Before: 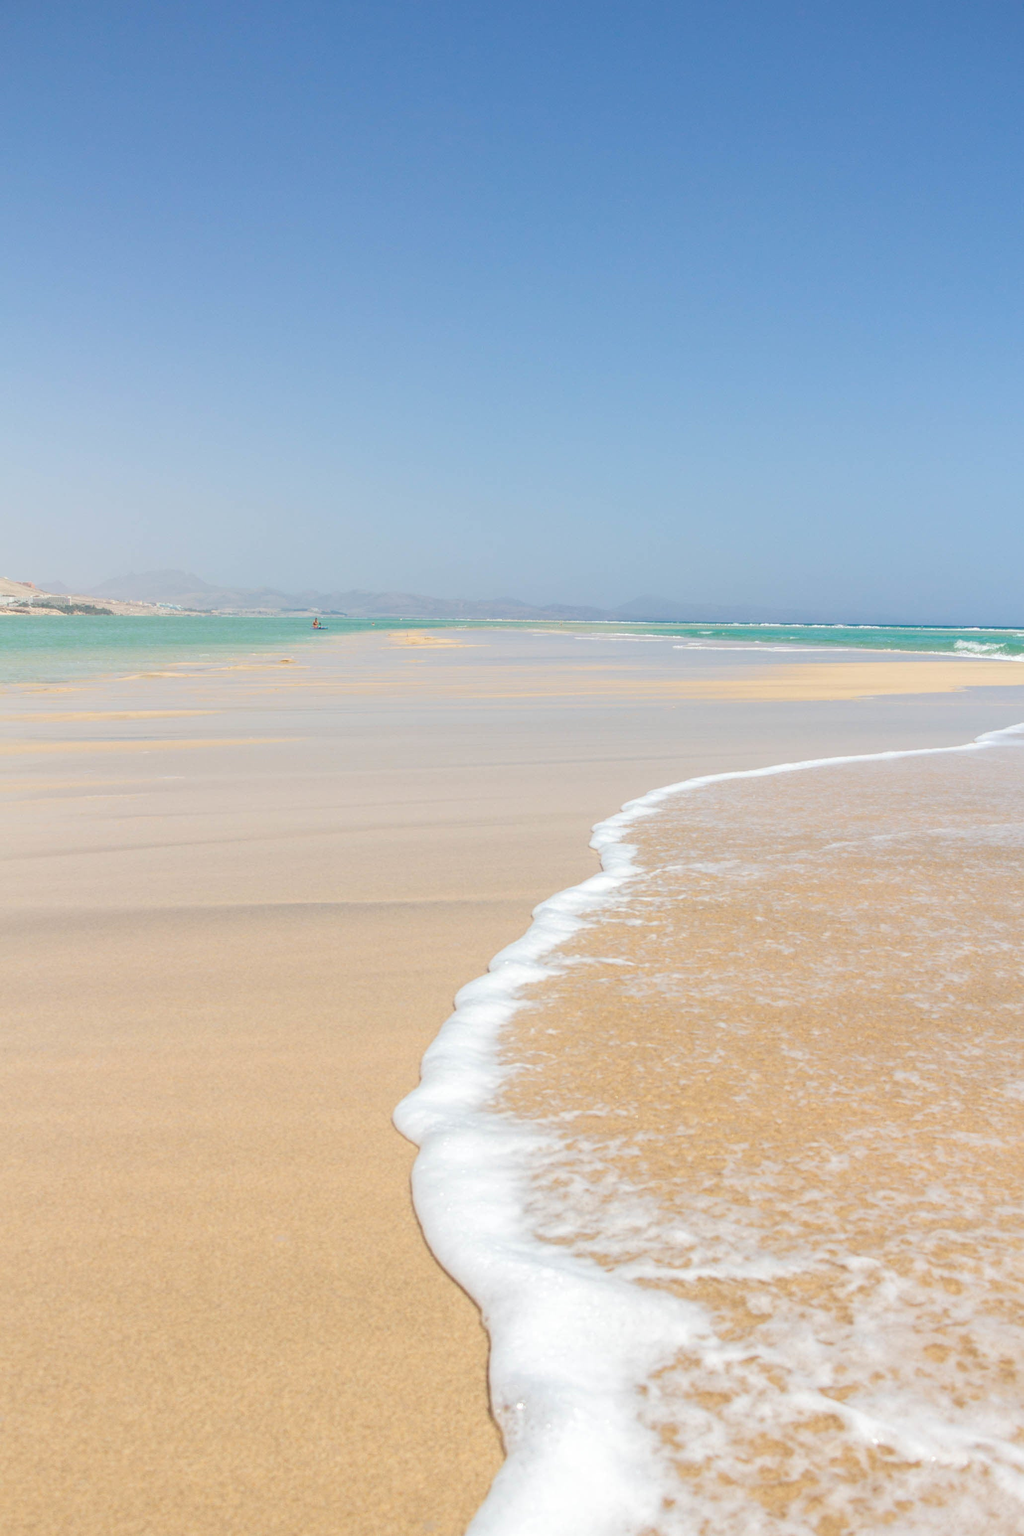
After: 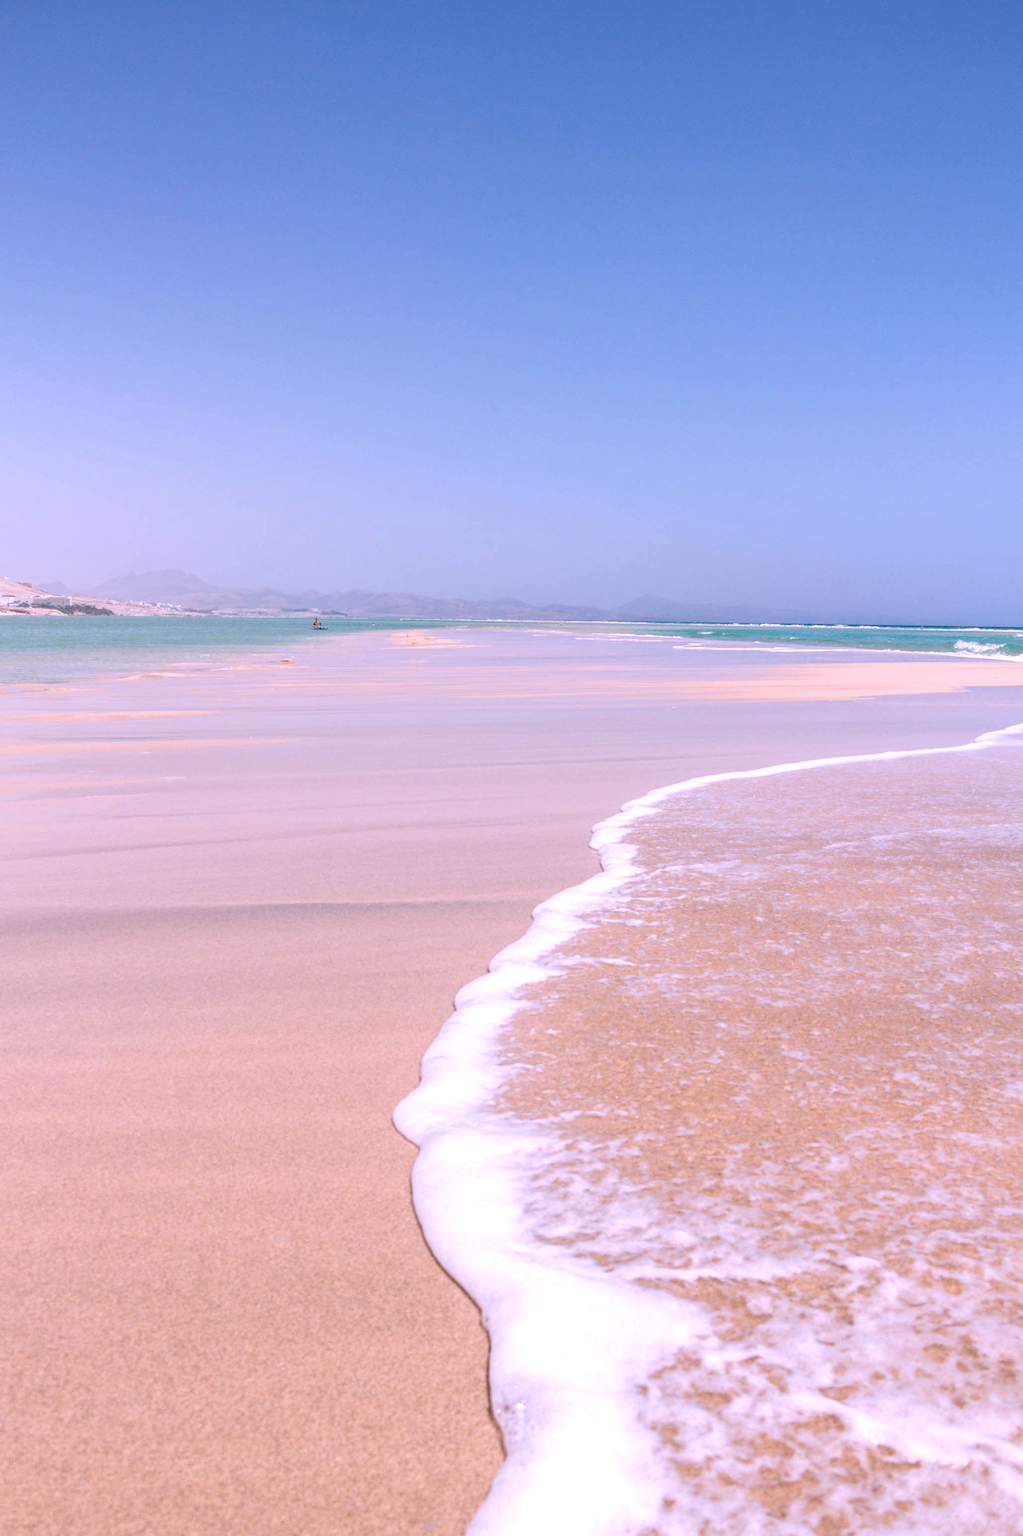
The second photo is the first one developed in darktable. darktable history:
color correction: highlights a* 15.46, highlights b* -20.56
local contrast: detail 142%
